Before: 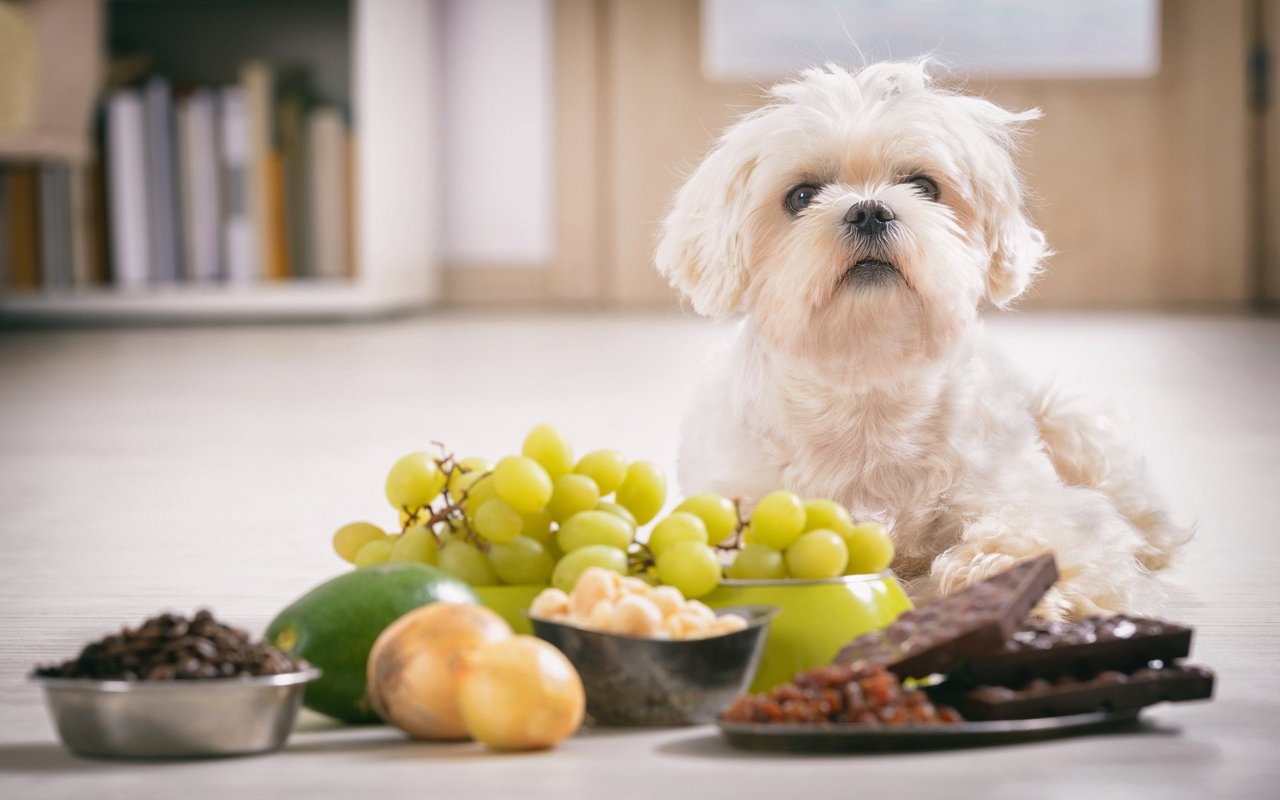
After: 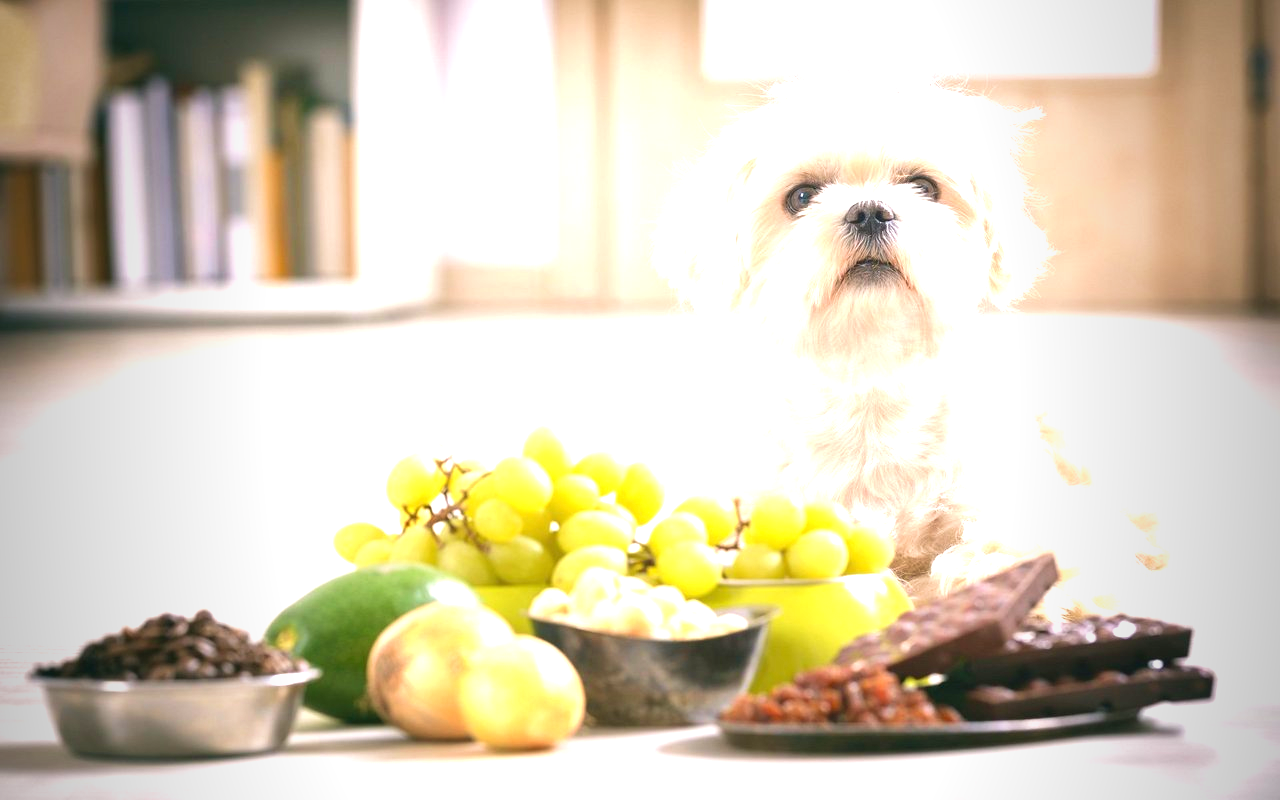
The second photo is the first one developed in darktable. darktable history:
exposure: black level correction 0, exposure 1.172 EV, compensate highlight preservation false
velvia: on, module defaults
vignetting: fall-off start 96.78%, fall-off radius 99.47%, brightness -0.595, saturation -0.003, width/height ratio 0.609
